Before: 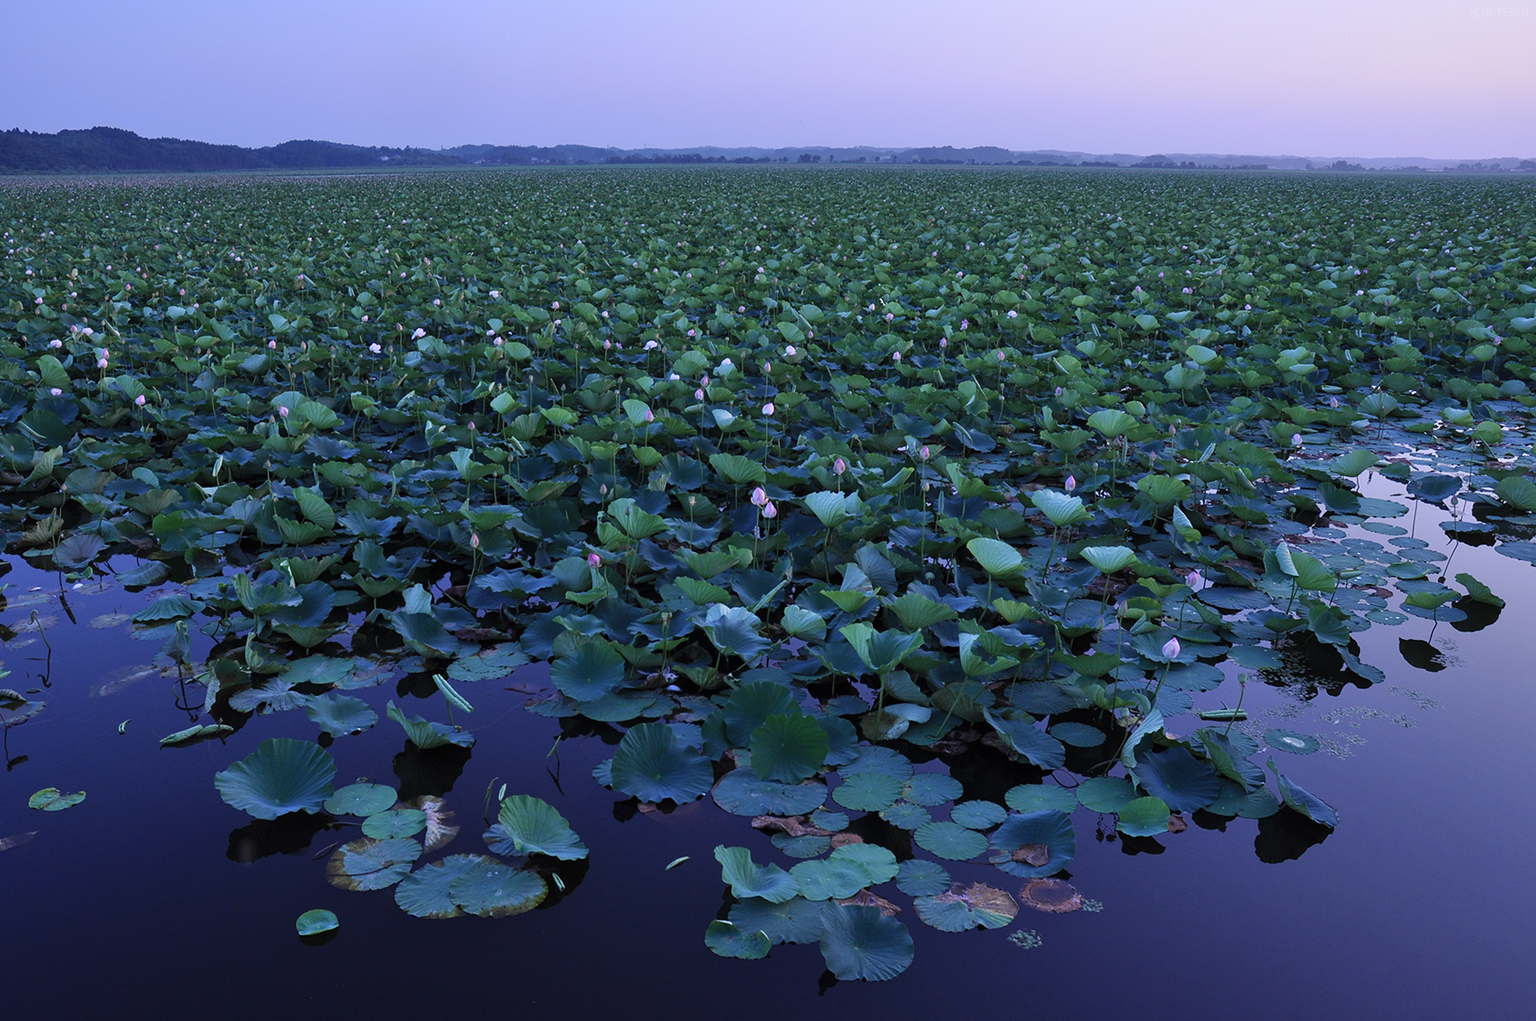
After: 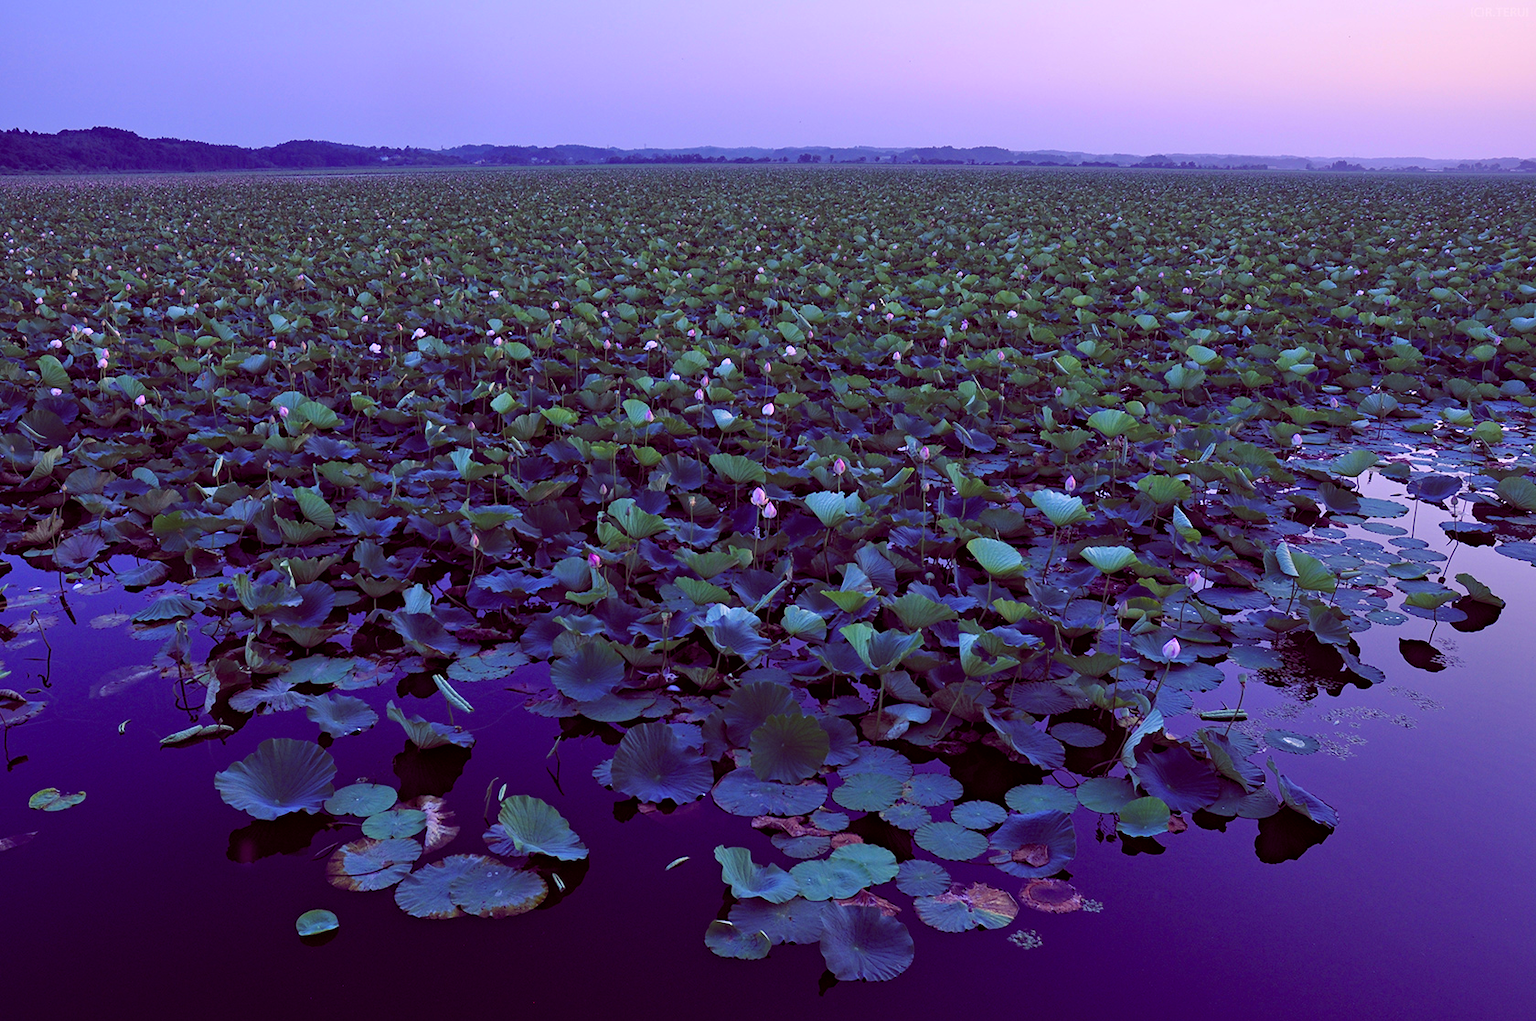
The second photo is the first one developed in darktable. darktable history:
color balance rgb: shadows lift › chroma 6.43%, shadows lift › hue 305.74°, highlights gain › chroma 2.43%, highlights gain › hue 35.74°, global offset › chroma 0.28%, global offset › hue 320.29°, linear chroma grading › global chroma 5.5%, perceptual saturation grading › global saturation 30%, contrast 5.15%
color correction: highlights a* -2.73, highlights b* -2.09, shadows a* 2.41, shadows b* 2.73
haze removal: compatibility mode true, adaptive false
